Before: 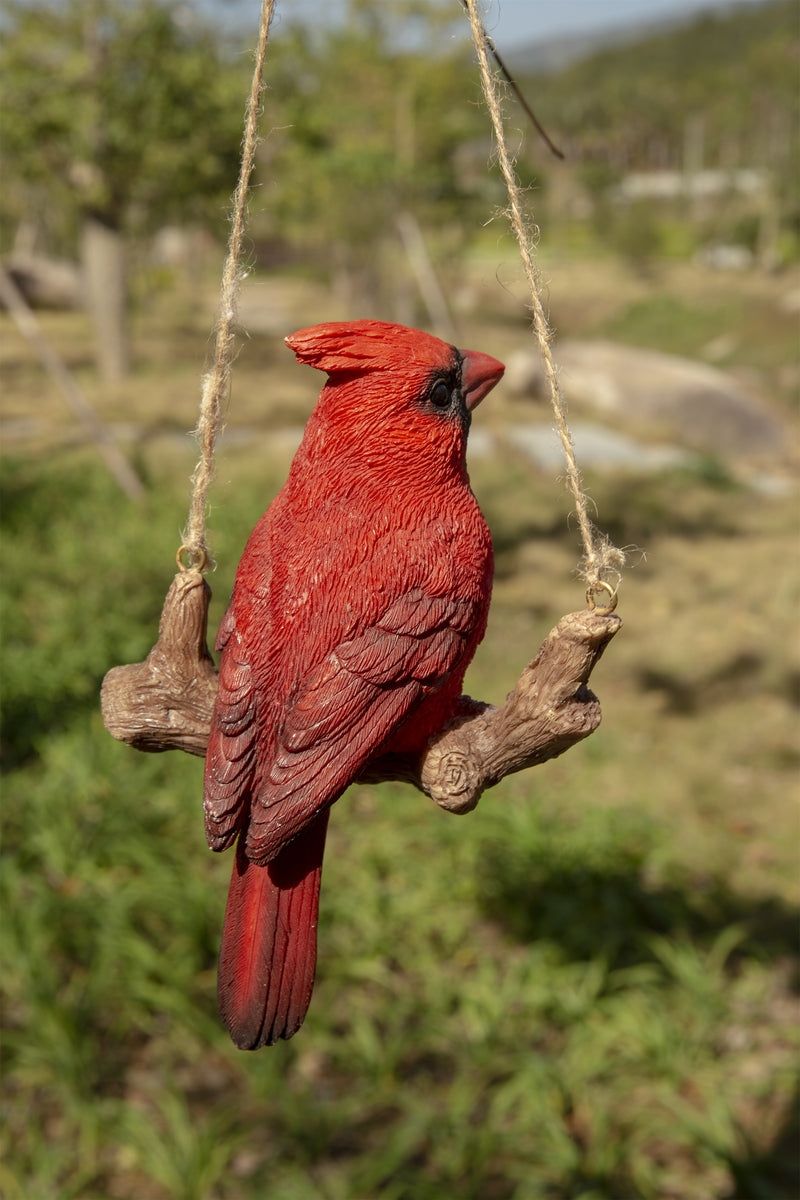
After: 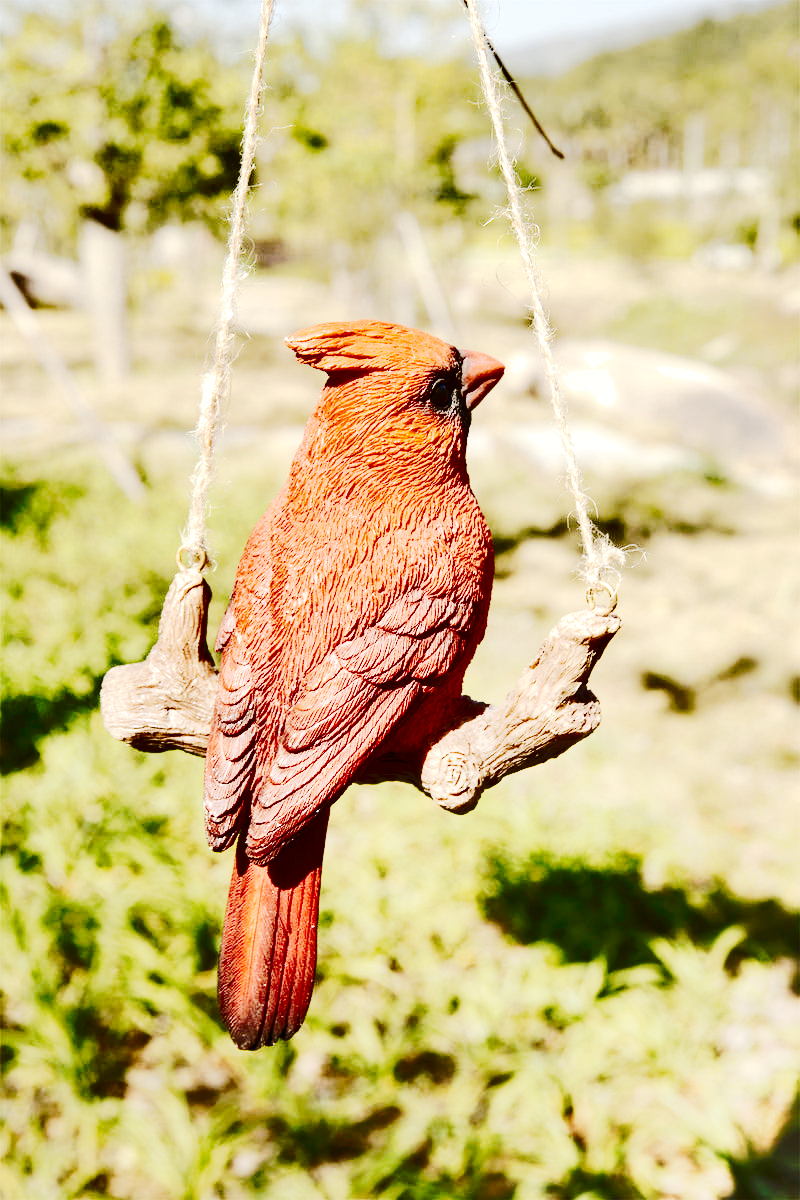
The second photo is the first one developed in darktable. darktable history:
contrast brightness saturation: contrast 0.221
shadows and highlights: white point adjustment -3.67, highlights -63.47, soften with gaussian
tone curve: curves: ch0 [(0, 0) (0.003, 0.003) (0.011, 0.013) (0.025, 0.029) (0.044, 0.052) (0.069, 0.081) (0.1, 0.116) (0.136, 0.158) (0.177, 0.207) (0.224, 0.268) (0.277, 0.373) (0.335, 0.465) (0.399, 0.565) (0.468, 0.674) (0.543, 0.79) (0.623, 0.853) (0.709, 0.918) (0.801, 0.956) (0.898, 0.977) (1, 1)], preserve colors none
exposure: black level correction 0, exposure 1.89 EV, compensate exposure bias true, compensate highlight preservation false
